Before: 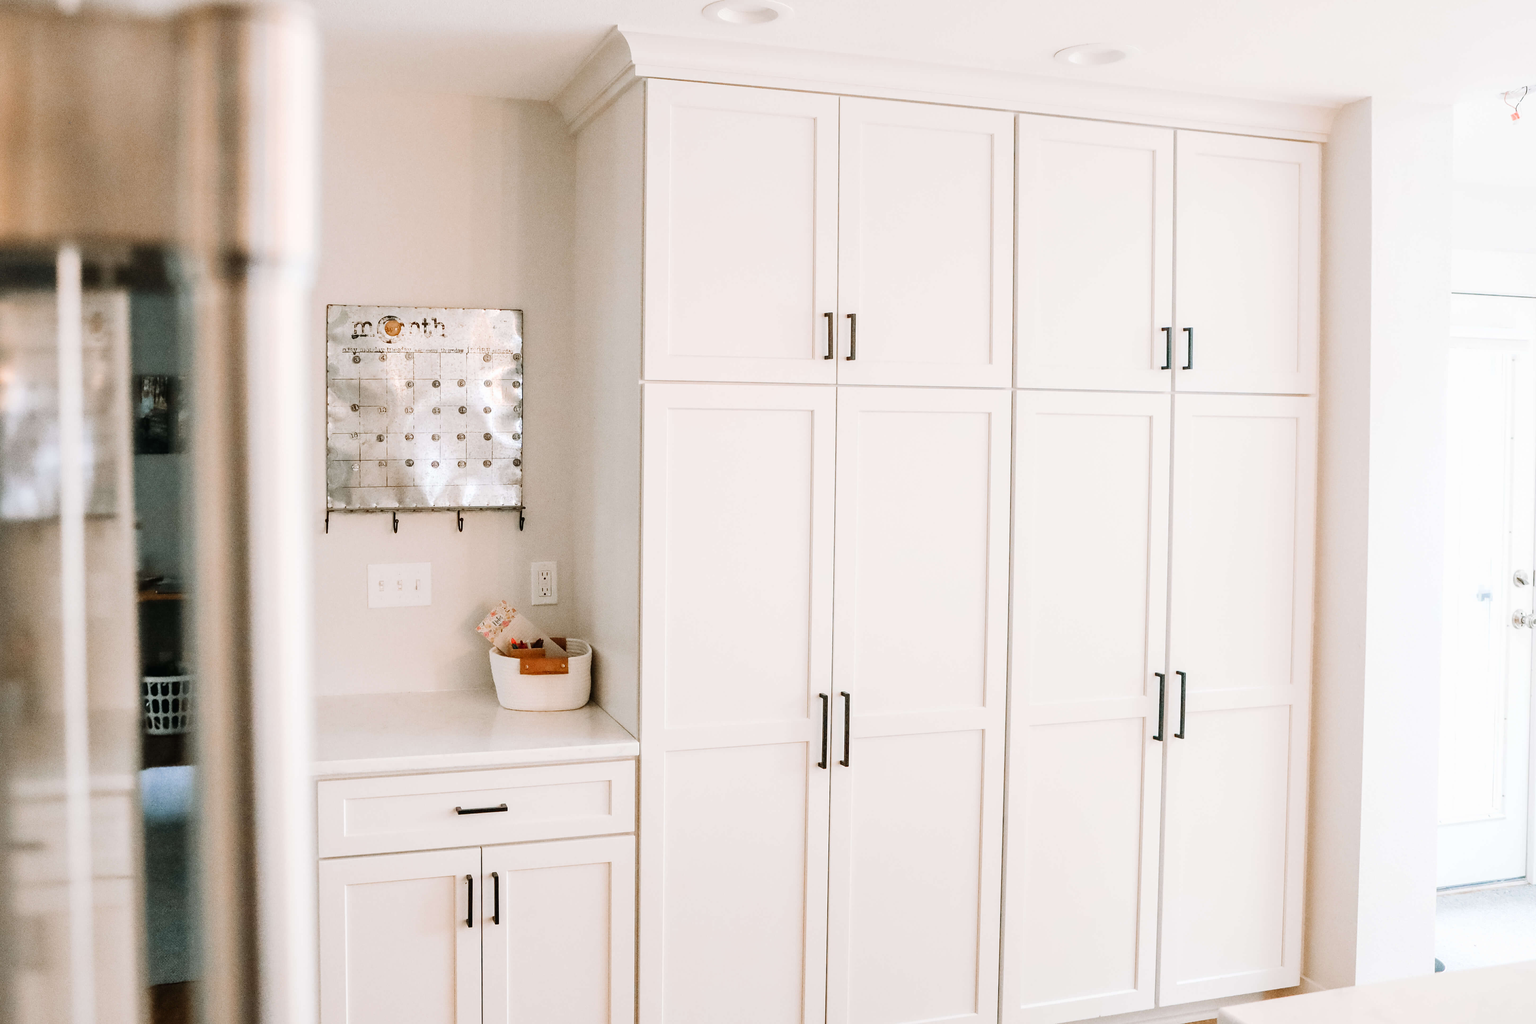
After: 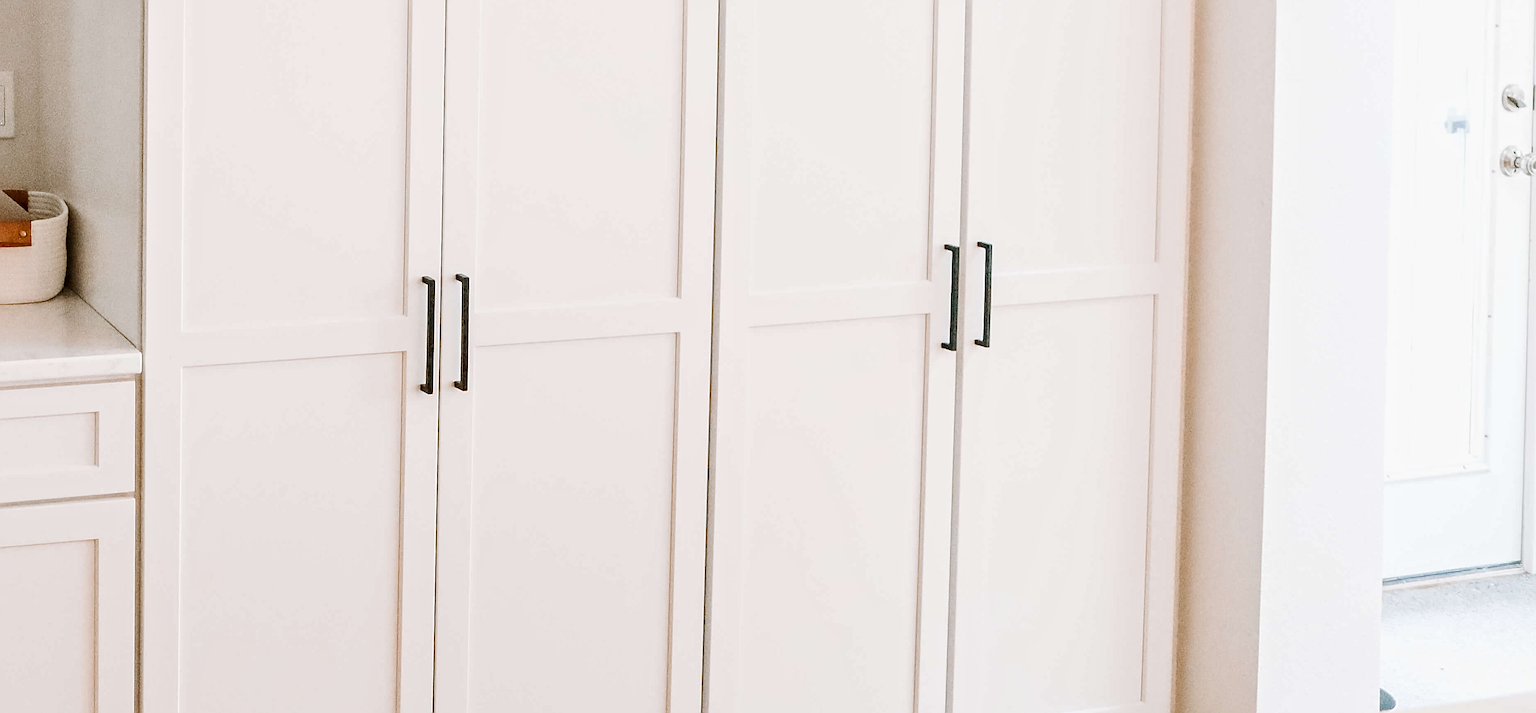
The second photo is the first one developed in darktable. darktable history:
local contrast: mode bilateral grid, contrast 29, coarseness 24, midtone range 0.2
crop and rotate: left 35.723%, top 50.364%, bottom 4.837%
exposure: exposure -0.062 EV, compensate highlight preservation false
sharpen: on, module defaults
